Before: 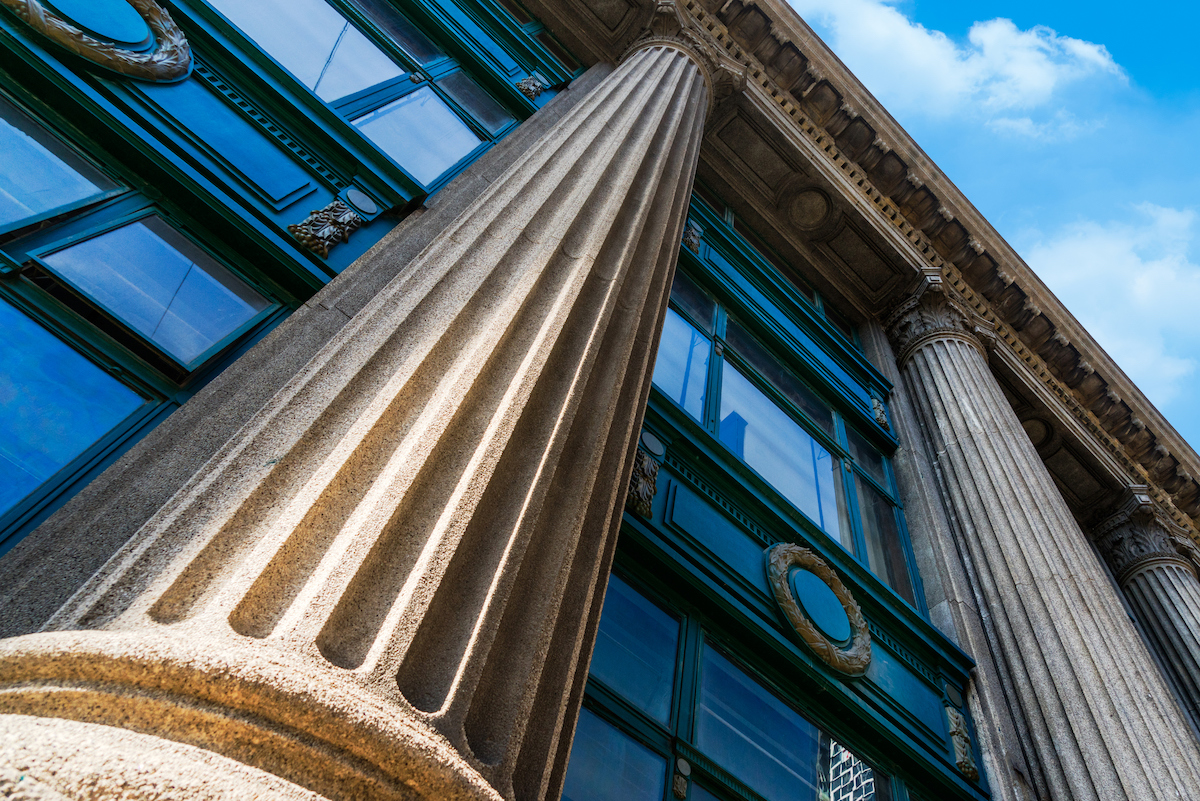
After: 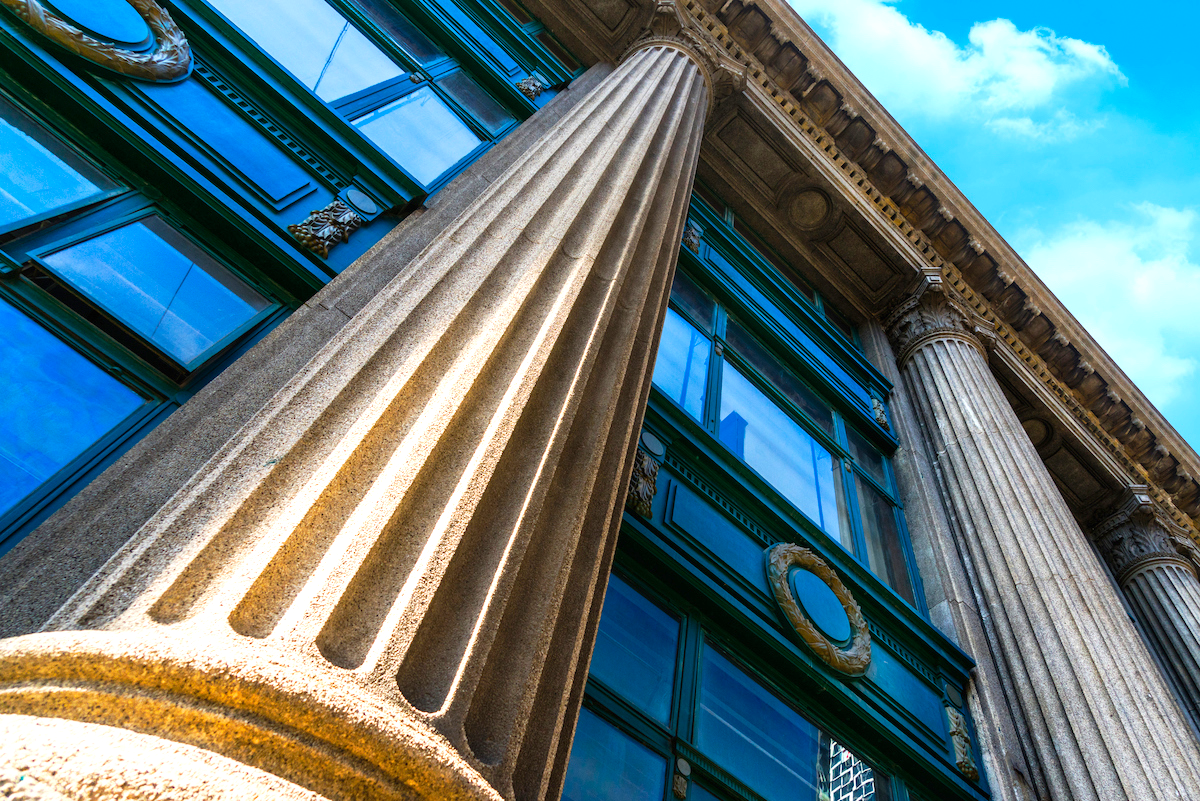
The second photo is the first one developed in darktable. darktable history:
color balance rgb: perceptual saturation grading › global saturation 20%, global vibrance 20%
exposure: black level correction 0, exposure 0.5 EV, compensate exposure bias true, compensate highlight preservation false
